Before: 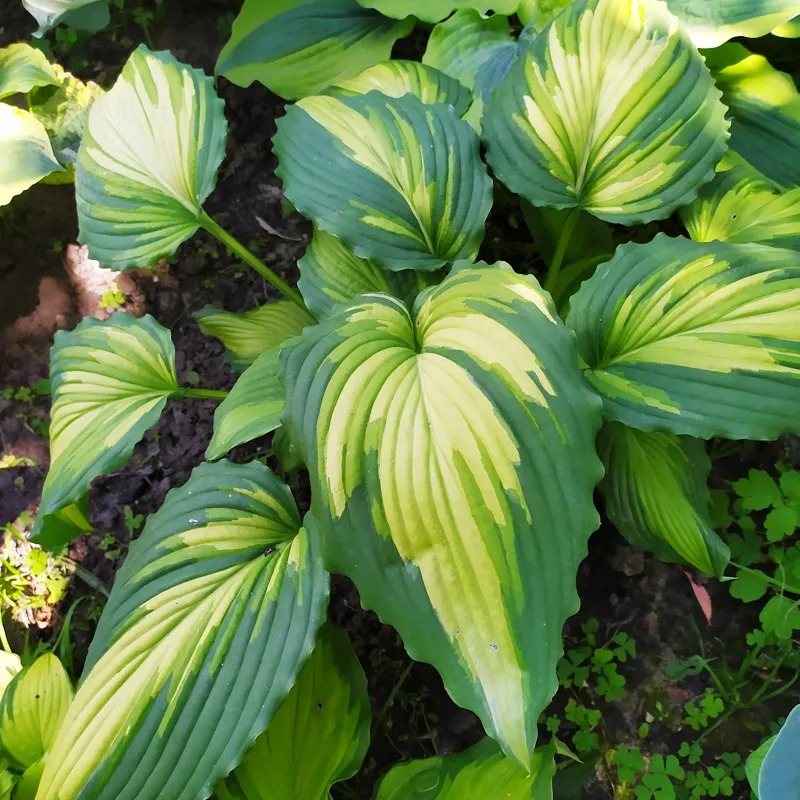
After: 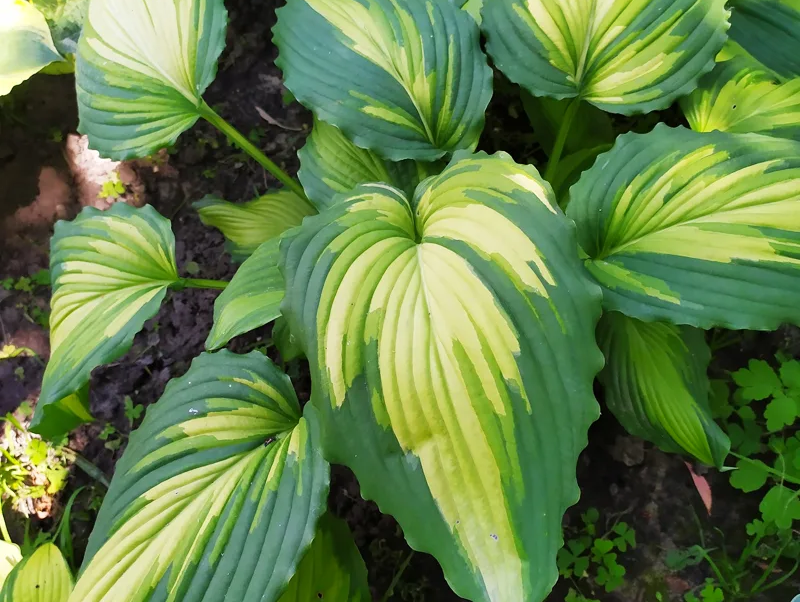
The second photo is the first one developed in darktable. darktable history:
crop: top 13.772%, bottom 10.861%
shadows and highlights: shadows -23.68, highlights 50.92, soften with gaussian
